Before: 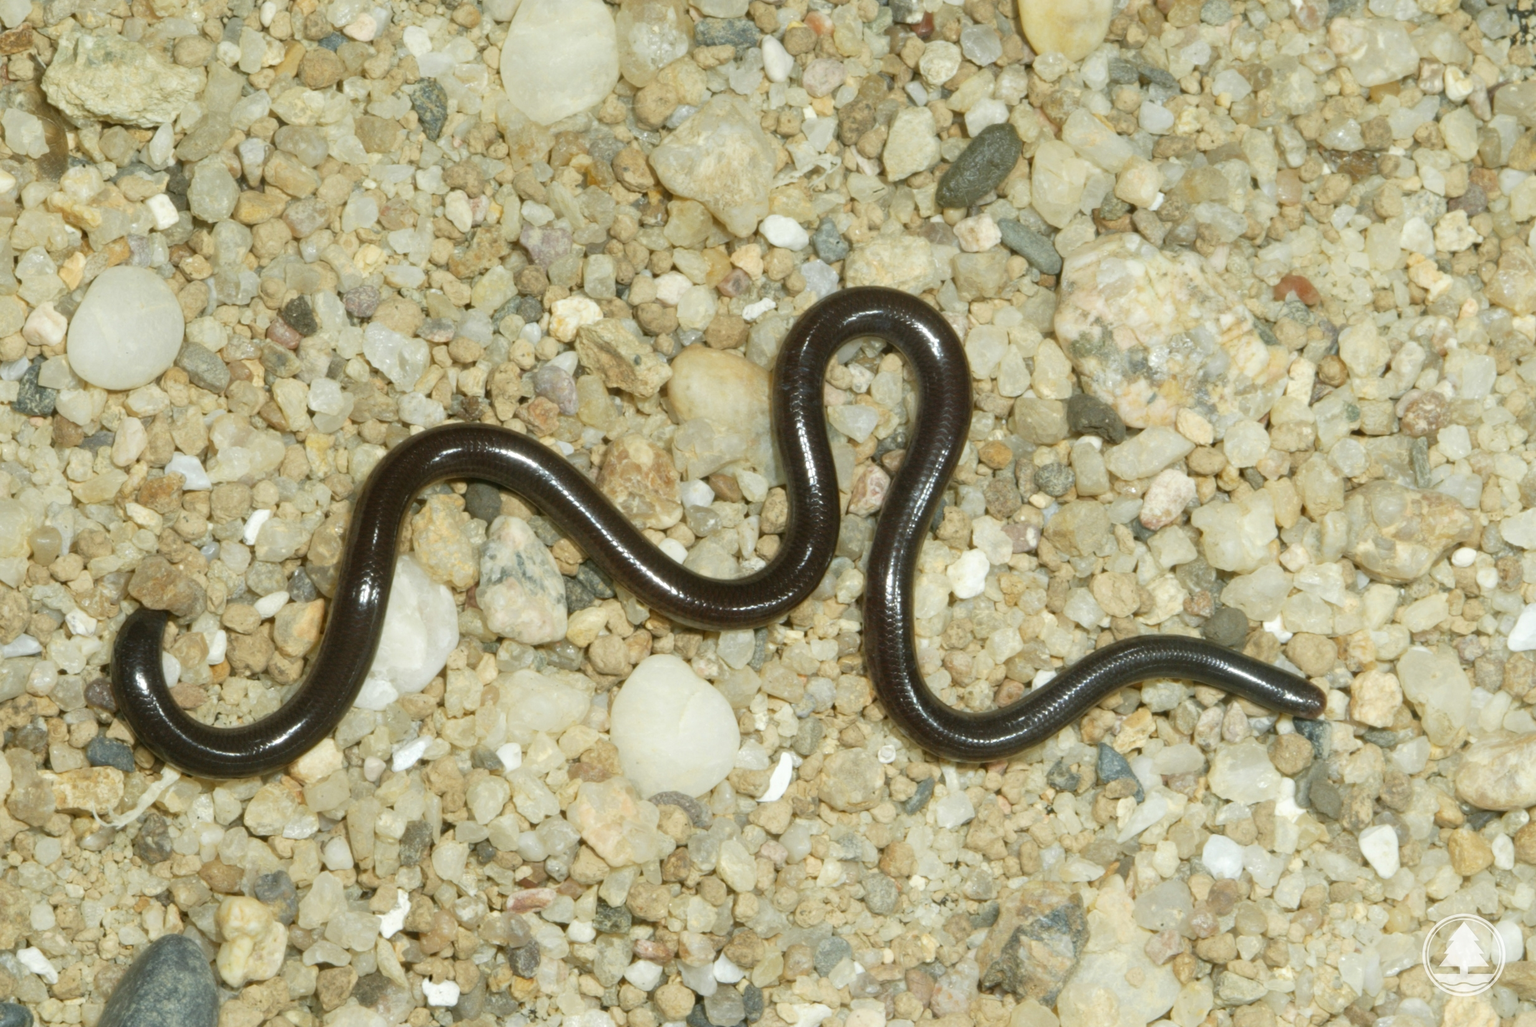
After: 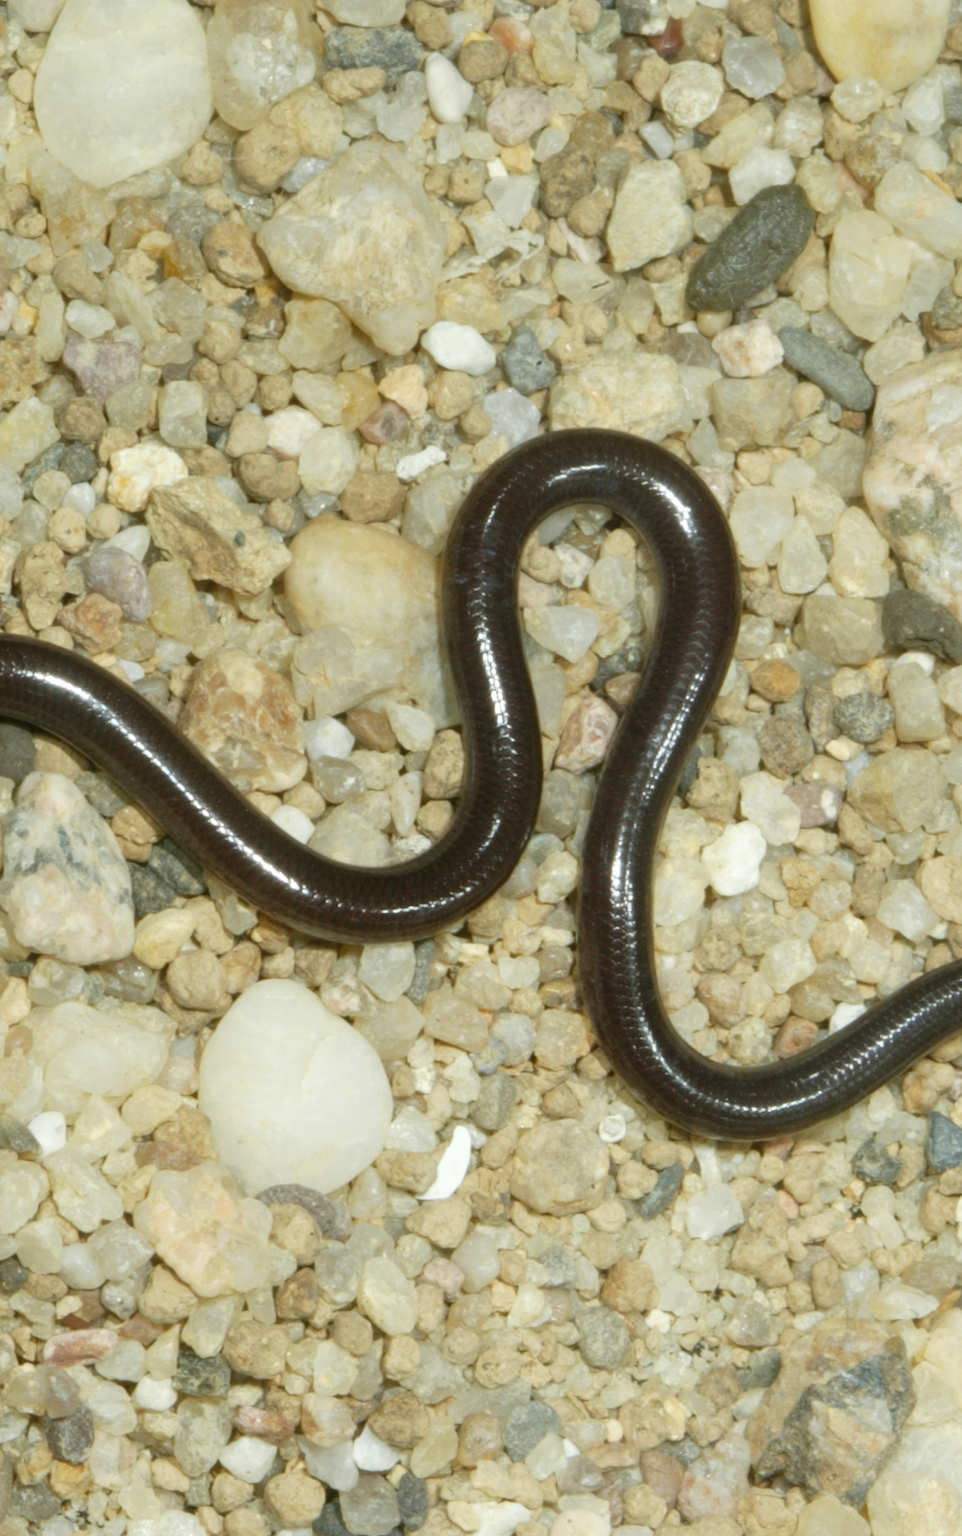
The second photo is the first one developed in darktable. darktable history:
crop: left 31.127%, right 26.981%
